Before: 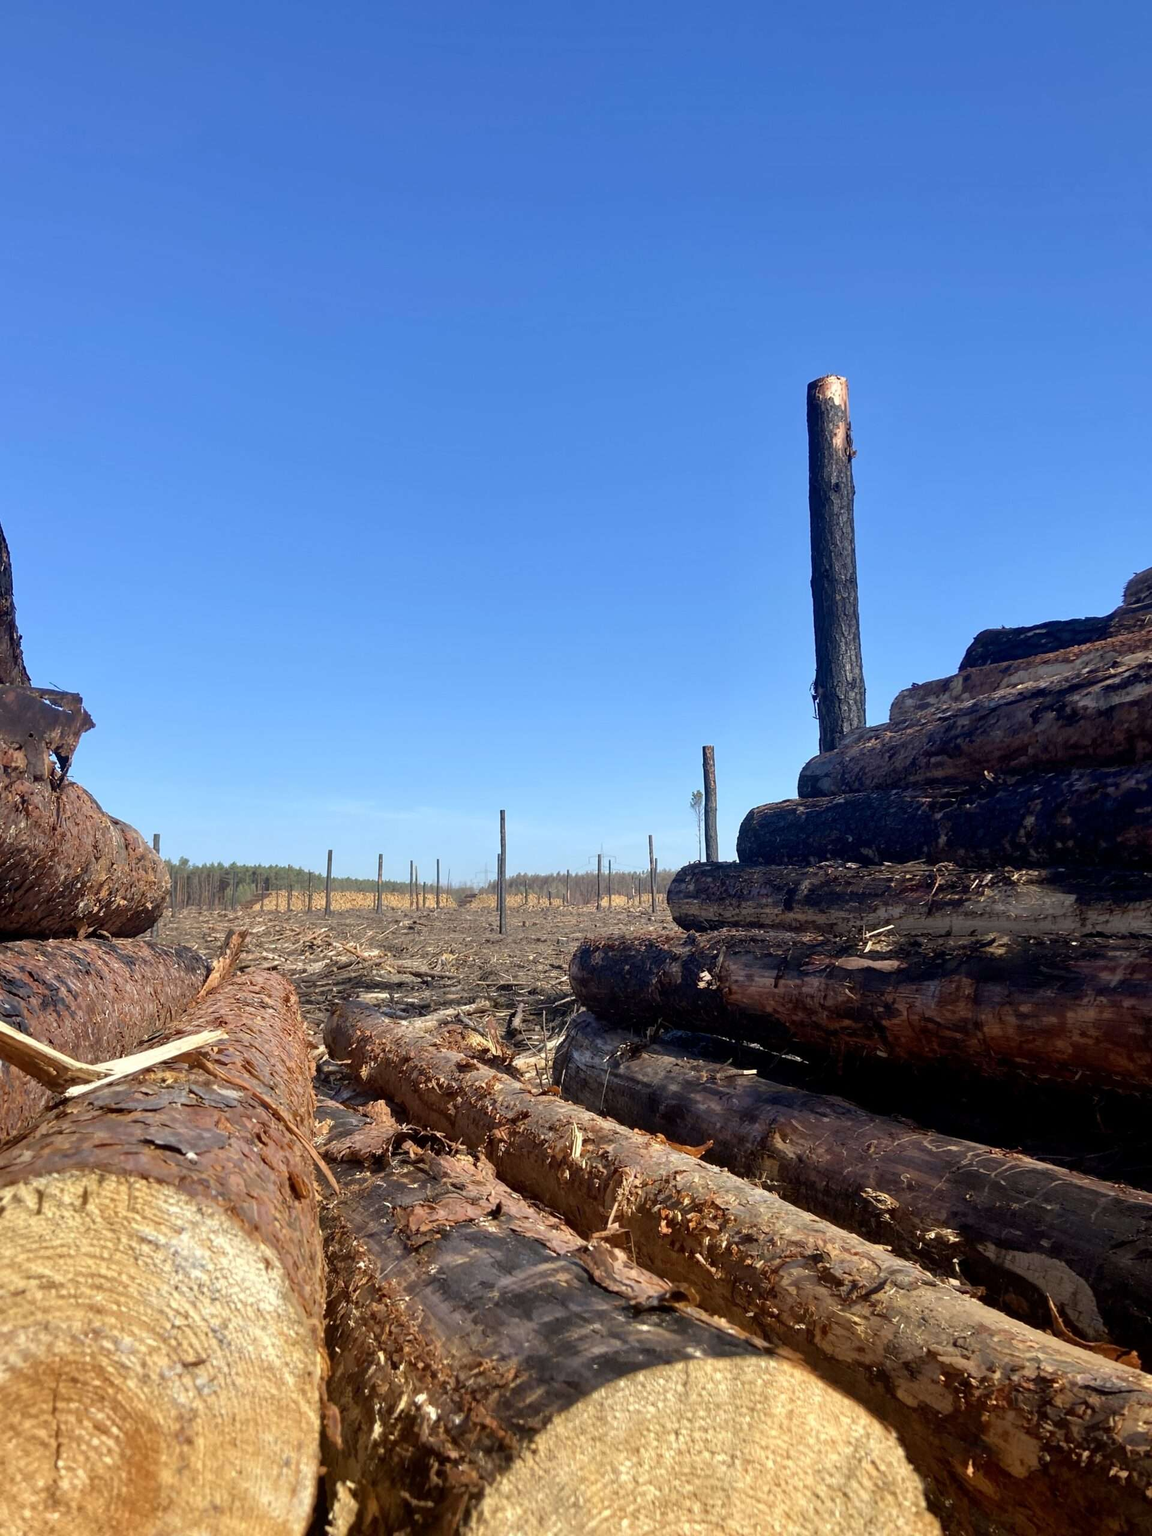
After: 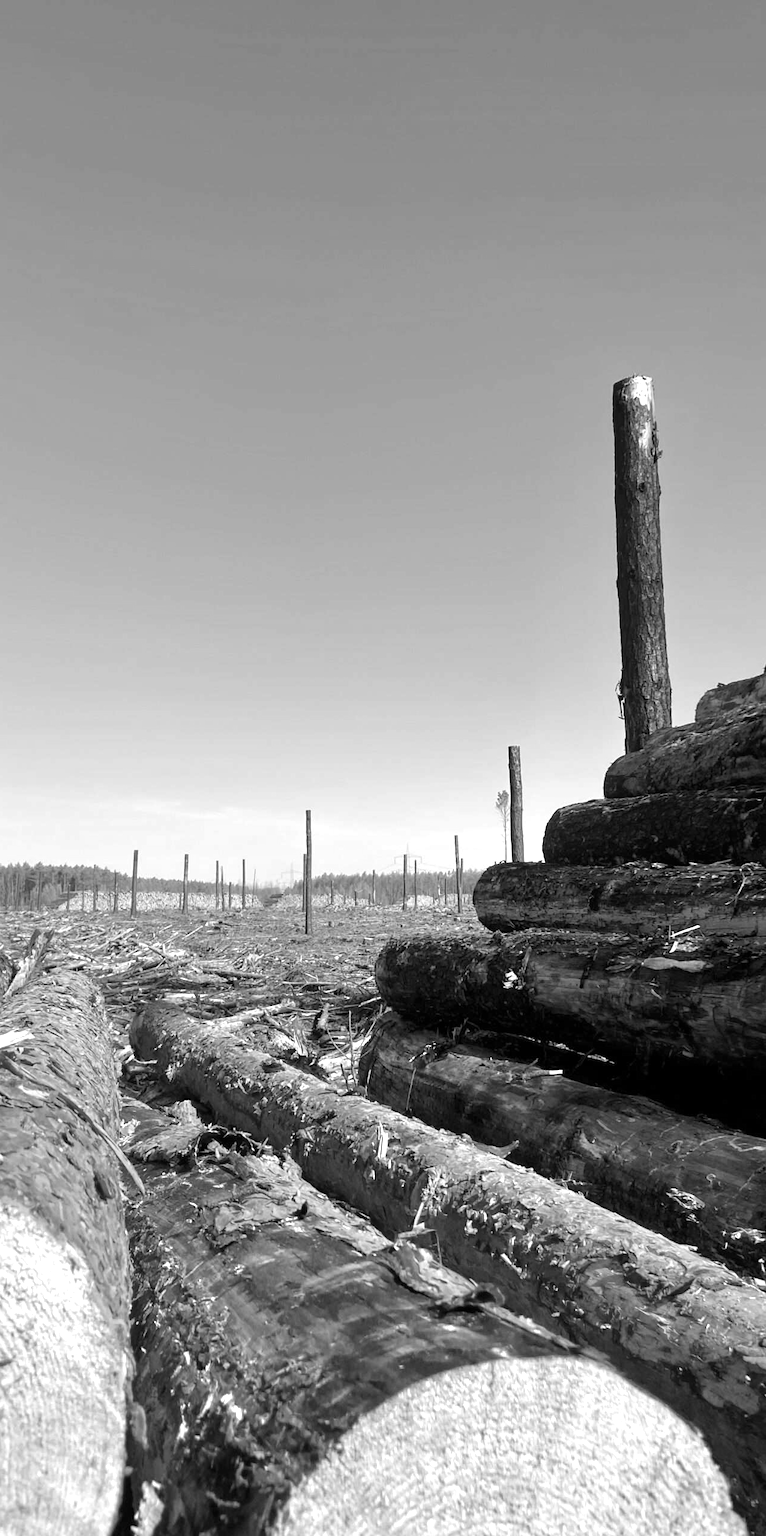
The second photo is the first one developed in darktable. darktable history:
crop: left 16.899%, right 16.556%
exposure: exposure 0.574 EV, compensate highlight preservation false
color contrast: green-magenta contrast 1.1, blue-yellow contrast 1.1, unbound 0
monochrome: on, module defaults
